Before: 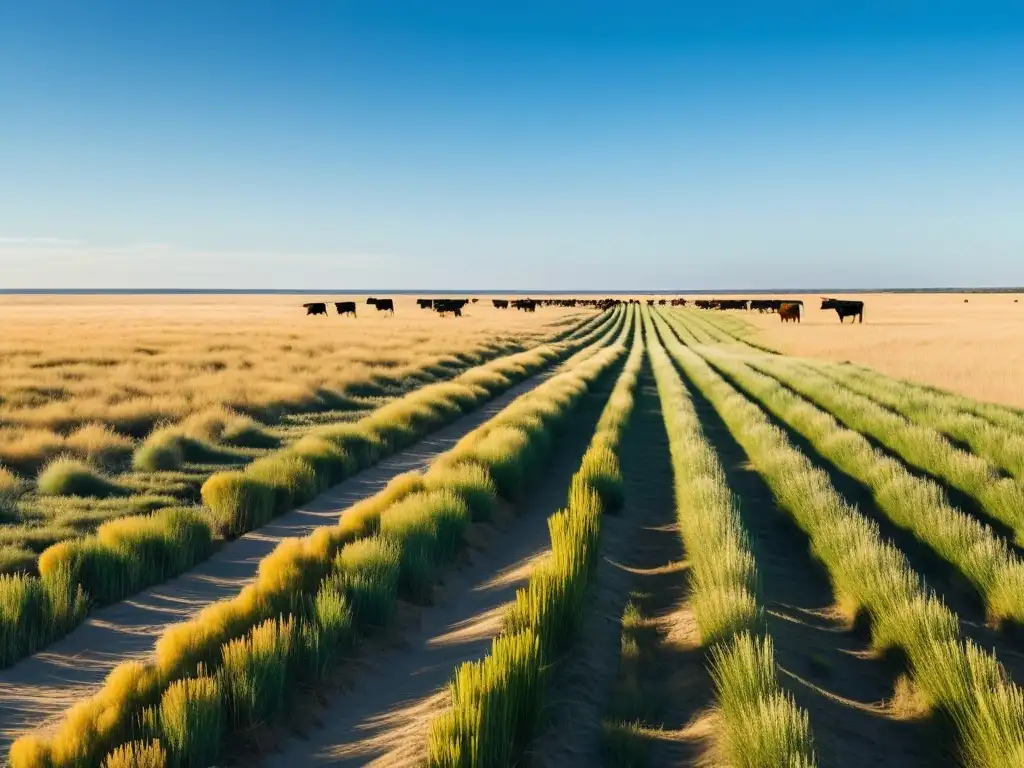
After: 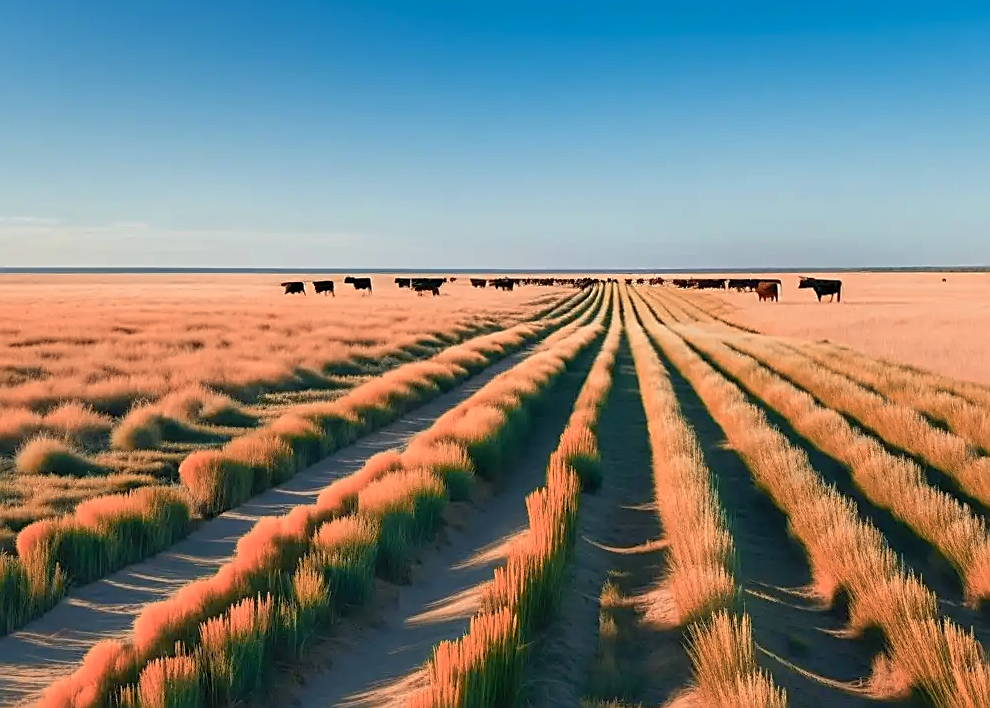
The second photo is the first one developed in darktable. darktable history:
crop: left 2.164%, top 2.835%, right 1.101%, bottom 4.862%
sharpen: on, module defaults
shadows and highlights: on, module defaults
color zones: curves: ch2 [(0, 0.5) (0.084, 0.497) (0.323, 0.335) (0.4, 0.497) (1, 0.5)]
